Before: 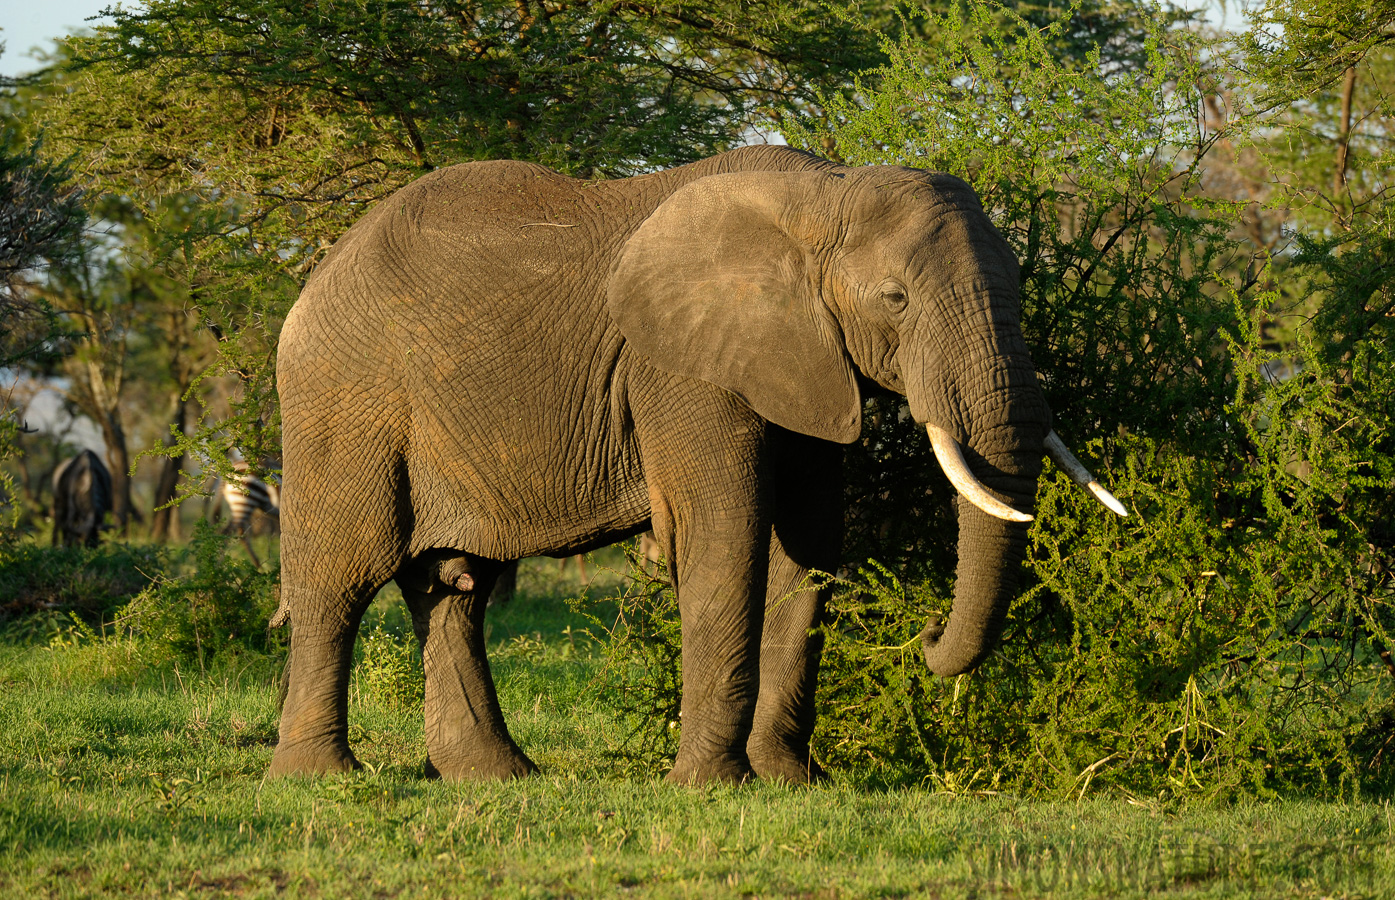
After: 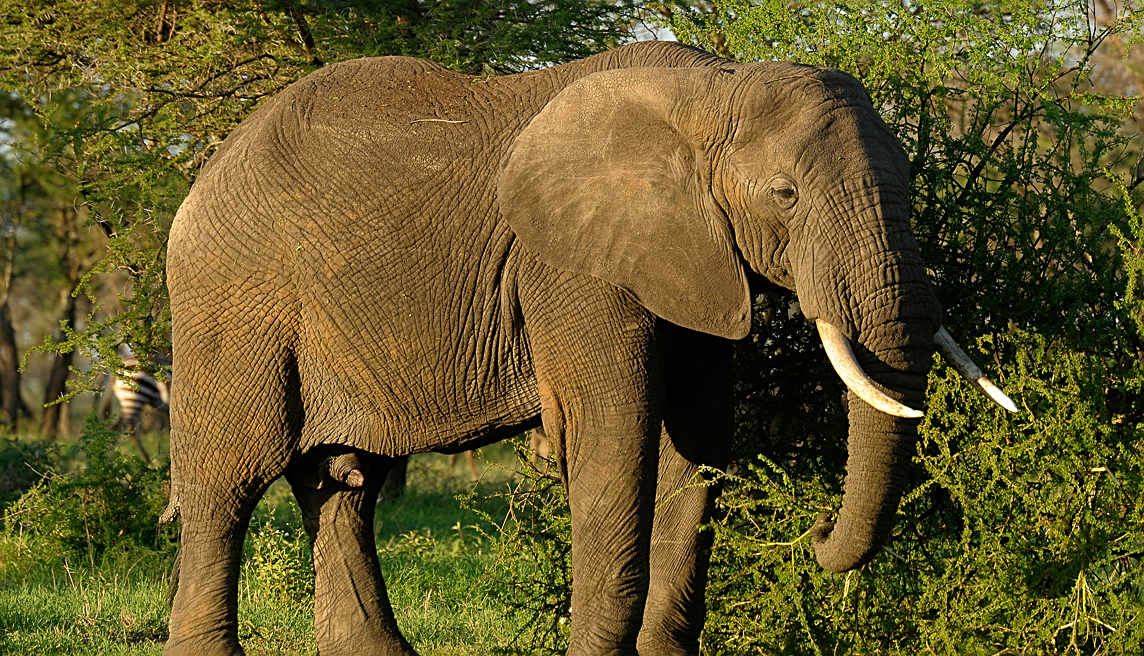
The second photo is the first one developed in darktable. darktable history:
crop: left 7.888%, top 11.595%, right 10.057%, bottom 15.456%
sharpen: on, module defaults
